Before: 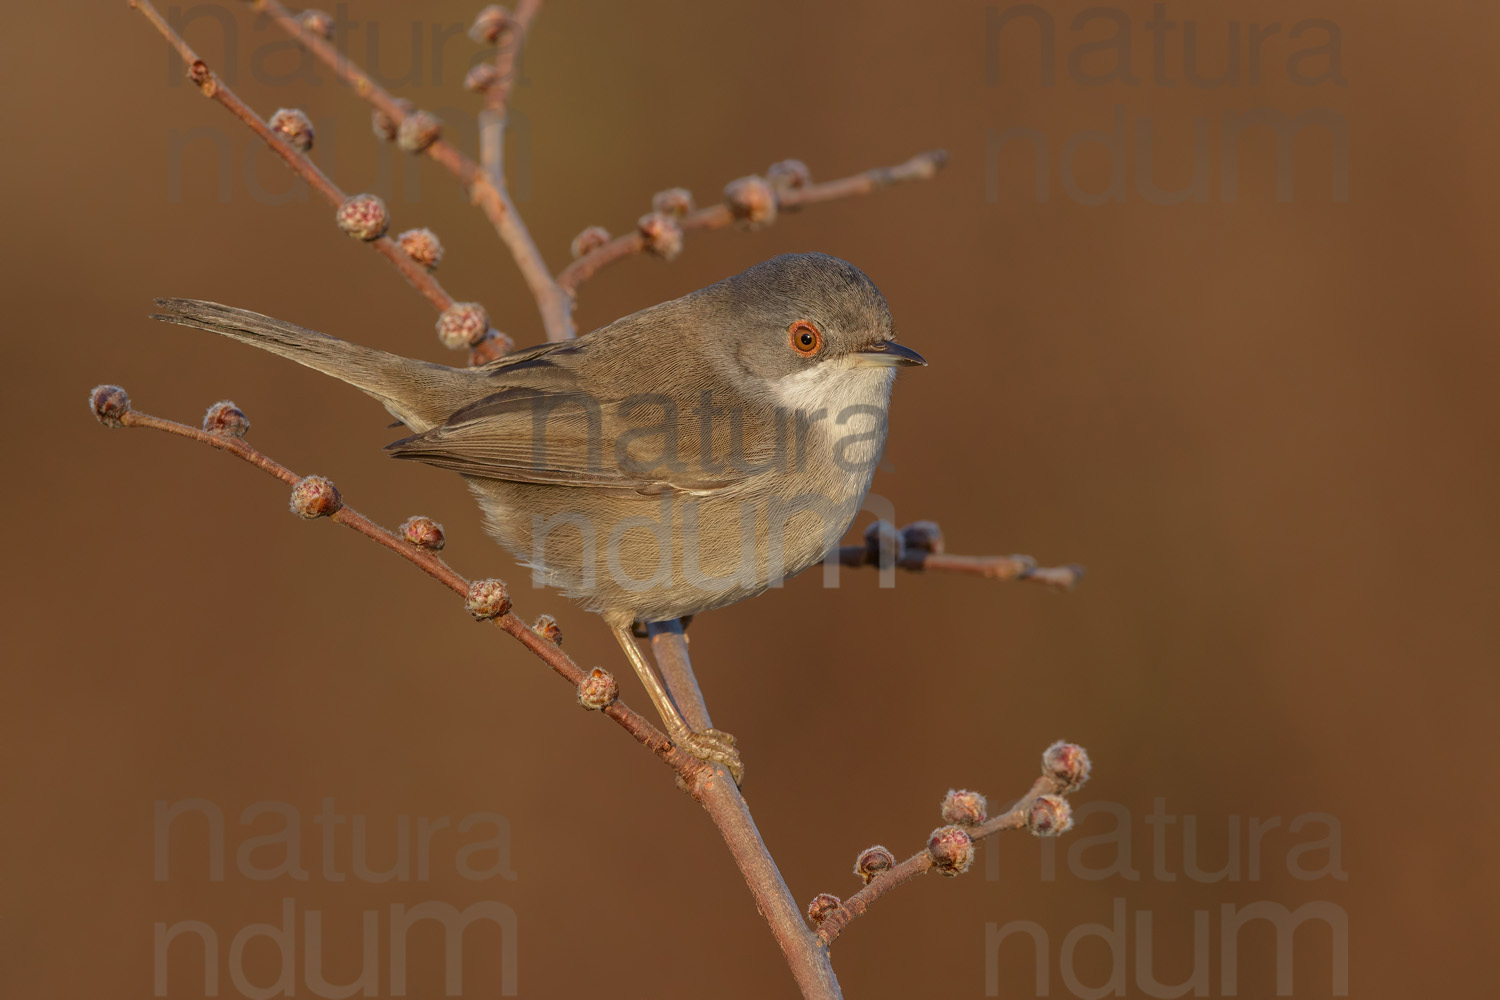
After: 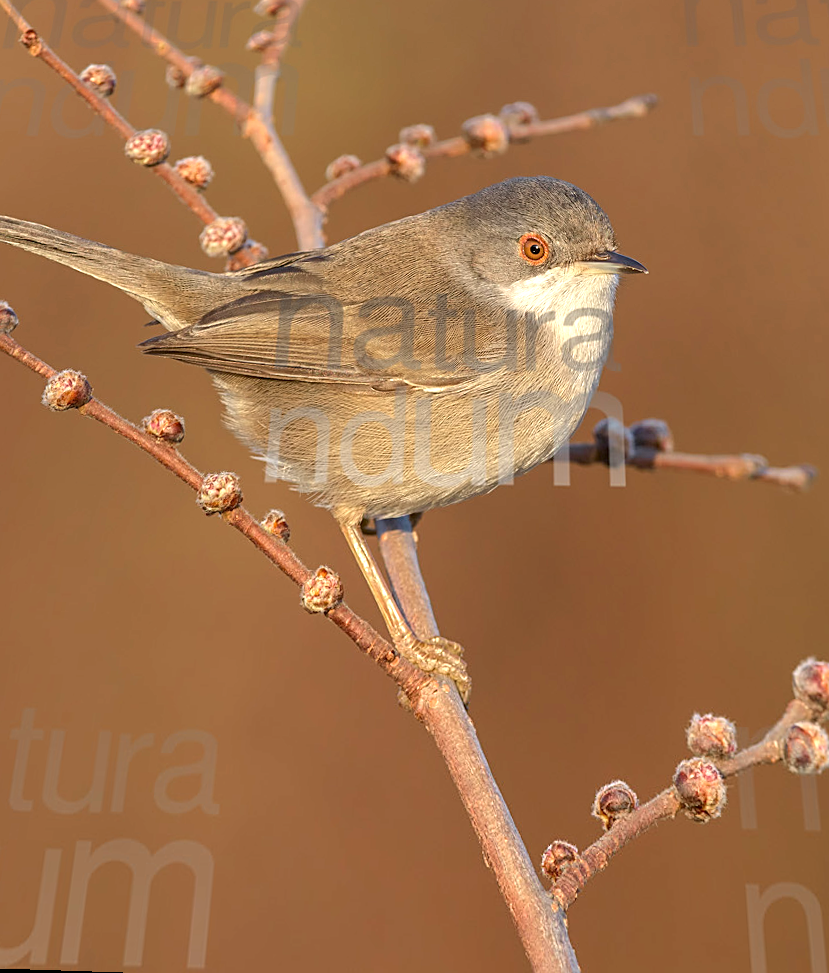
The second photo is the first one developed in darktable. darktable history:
sharpen: on, module defaults
rotate and perspective: rotation 0.72°, lens shift (vertical) -0.352, lens shift (horizontal) -0.051, crop left 0.152, crop right 0.859, crop top 0.019, crop bottom 0.964
crop and rotate: left 8.786%, right 24.548%
exposure: exposure 1 EV, compensate highlight preservation false
